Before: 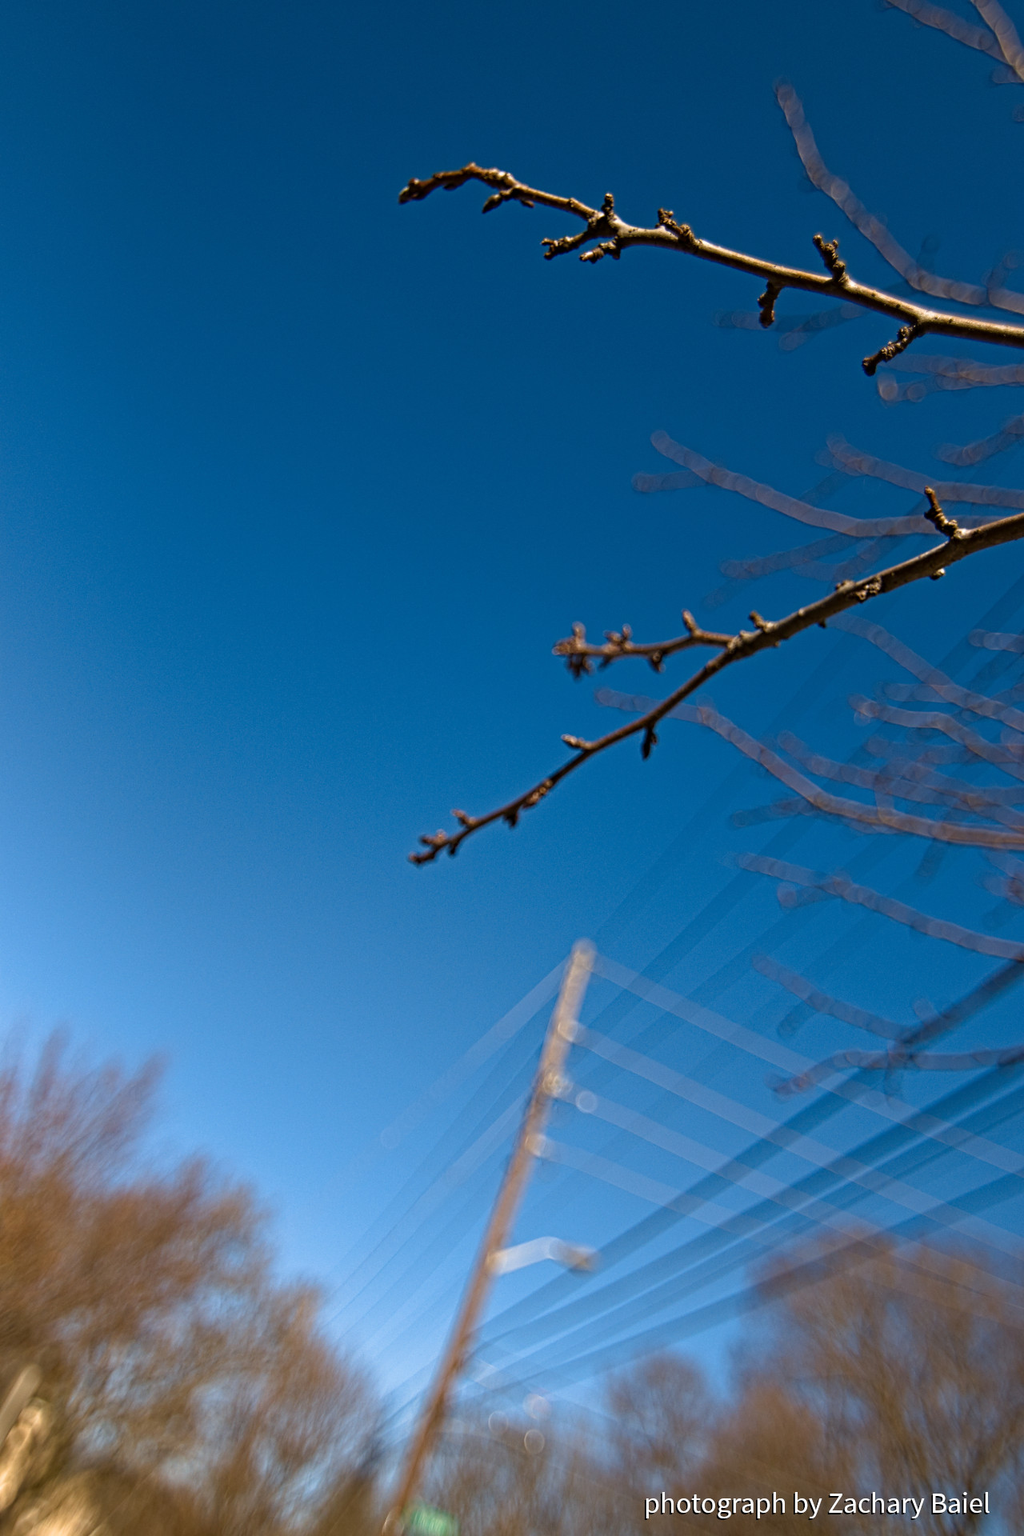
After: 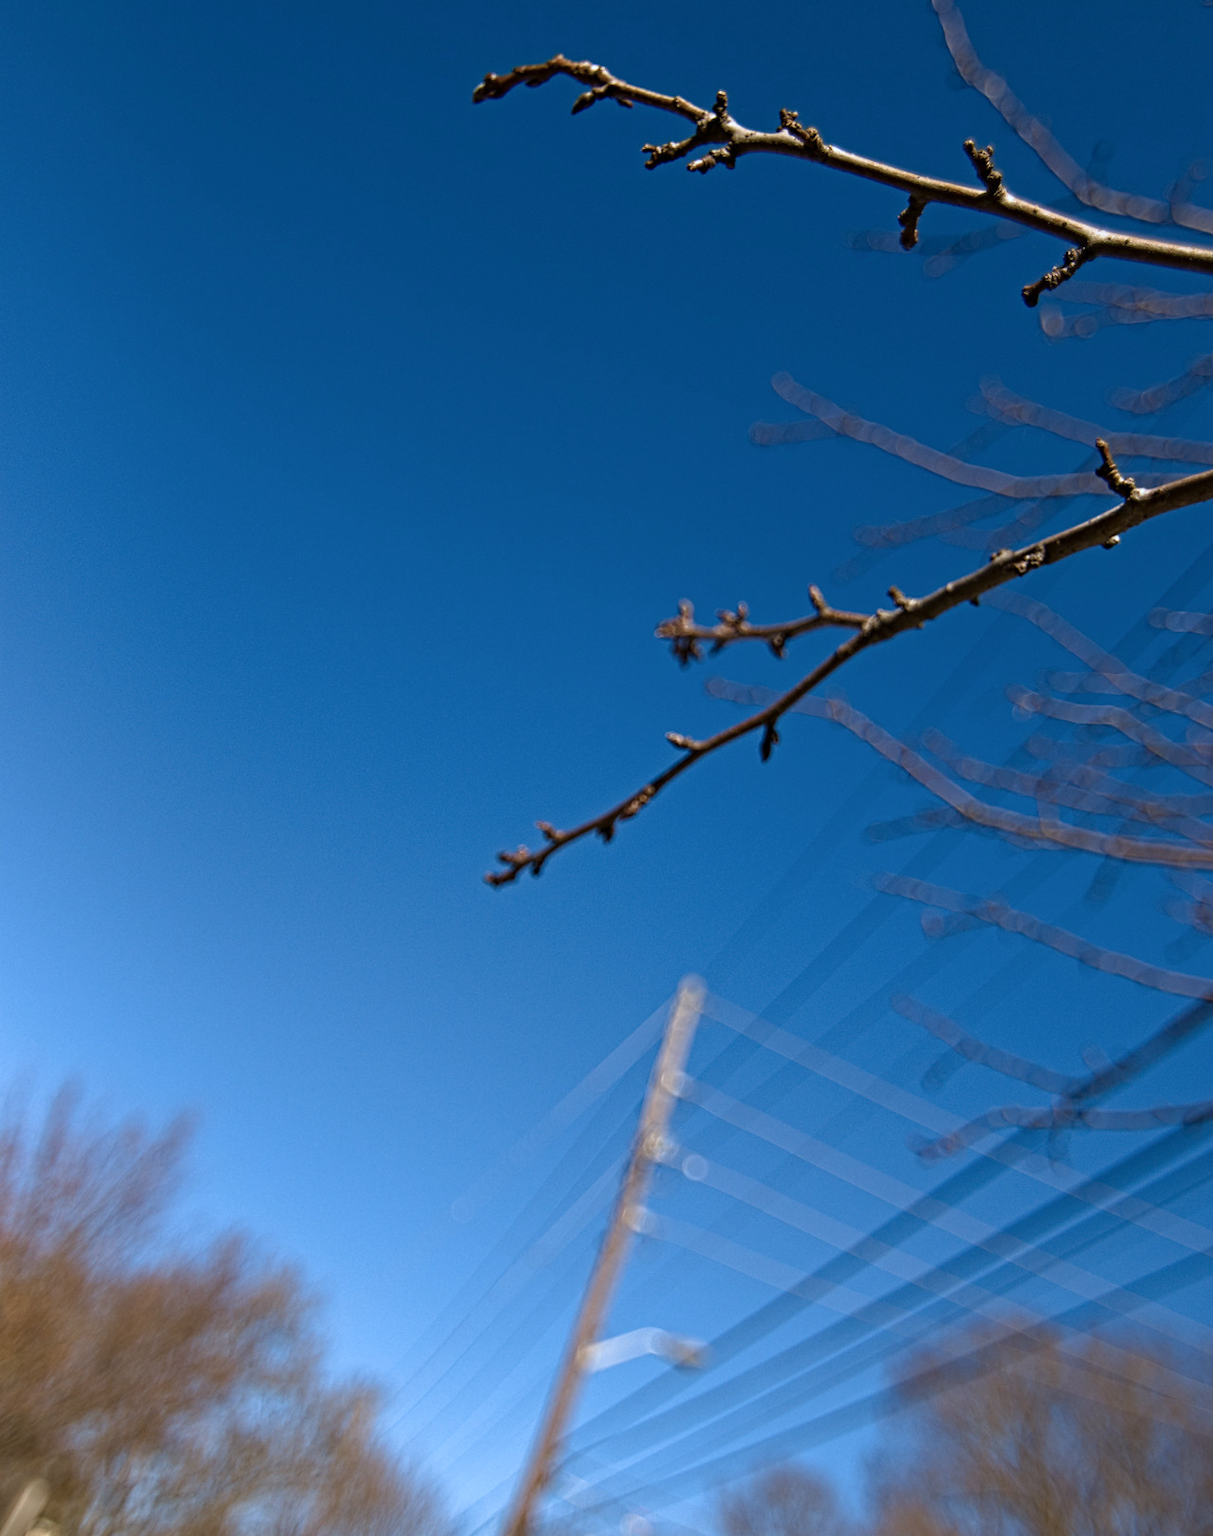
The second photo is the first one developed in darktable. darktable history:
crop: top 7.613%, bottom 7.967%
color calibration: x 0.37, y 0.377, temperature 4298.13 K, gamut compression 2.99
